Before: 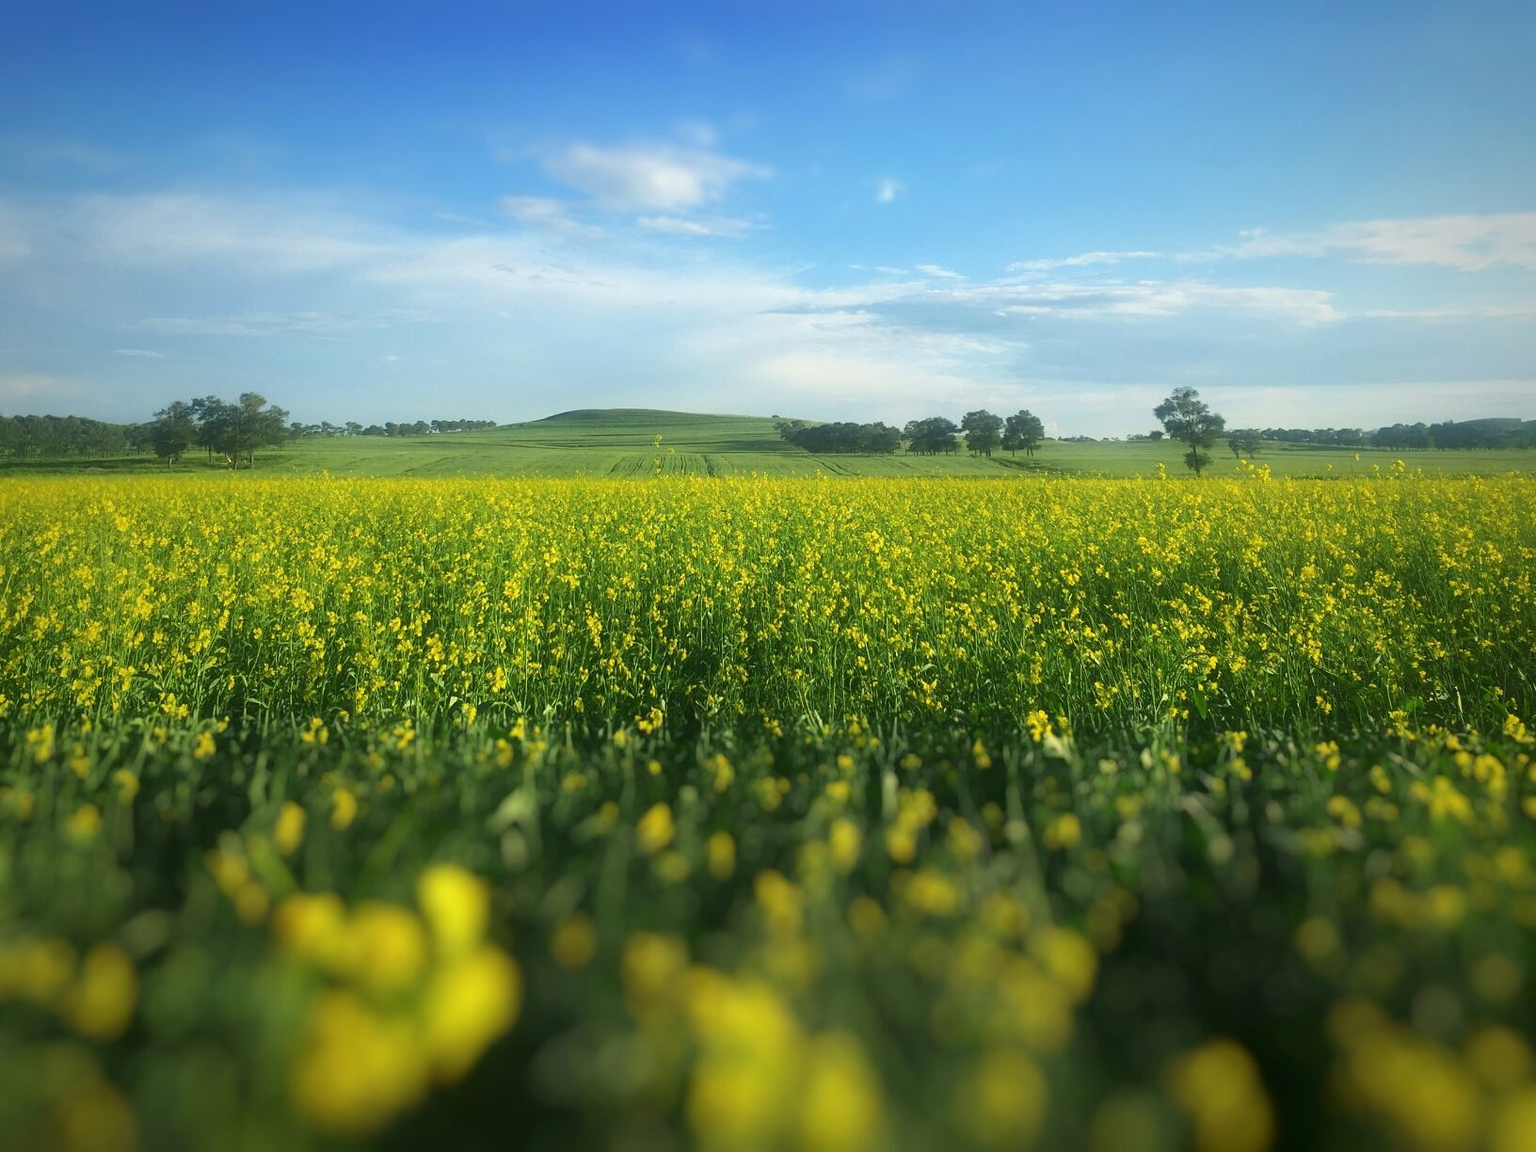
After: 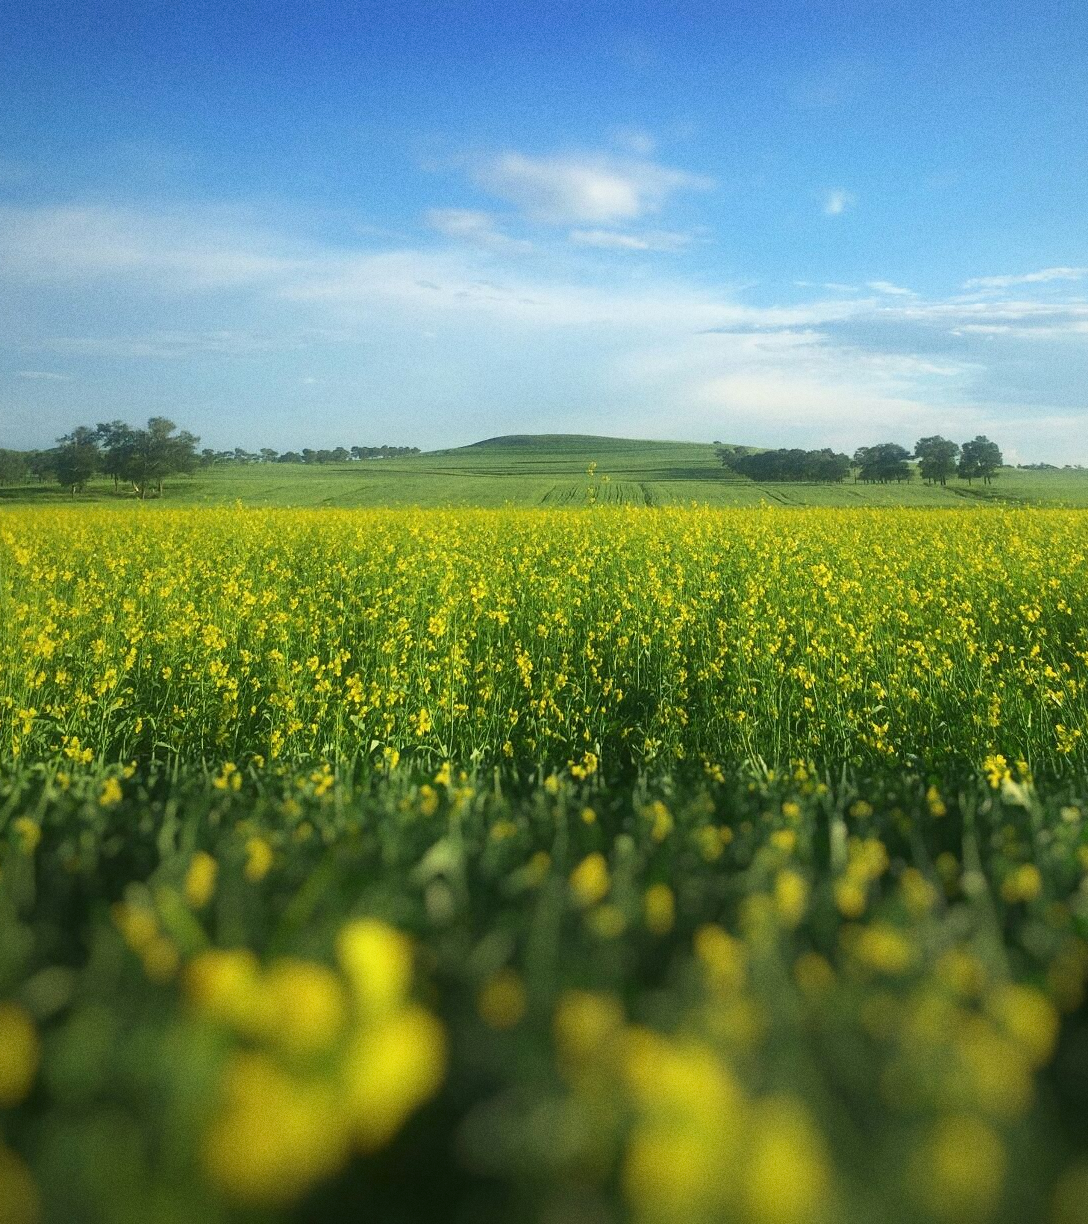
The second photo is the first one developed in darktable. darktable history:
crop and rotate: left 6.617%, right 26.717%
grain: on, module defaults
